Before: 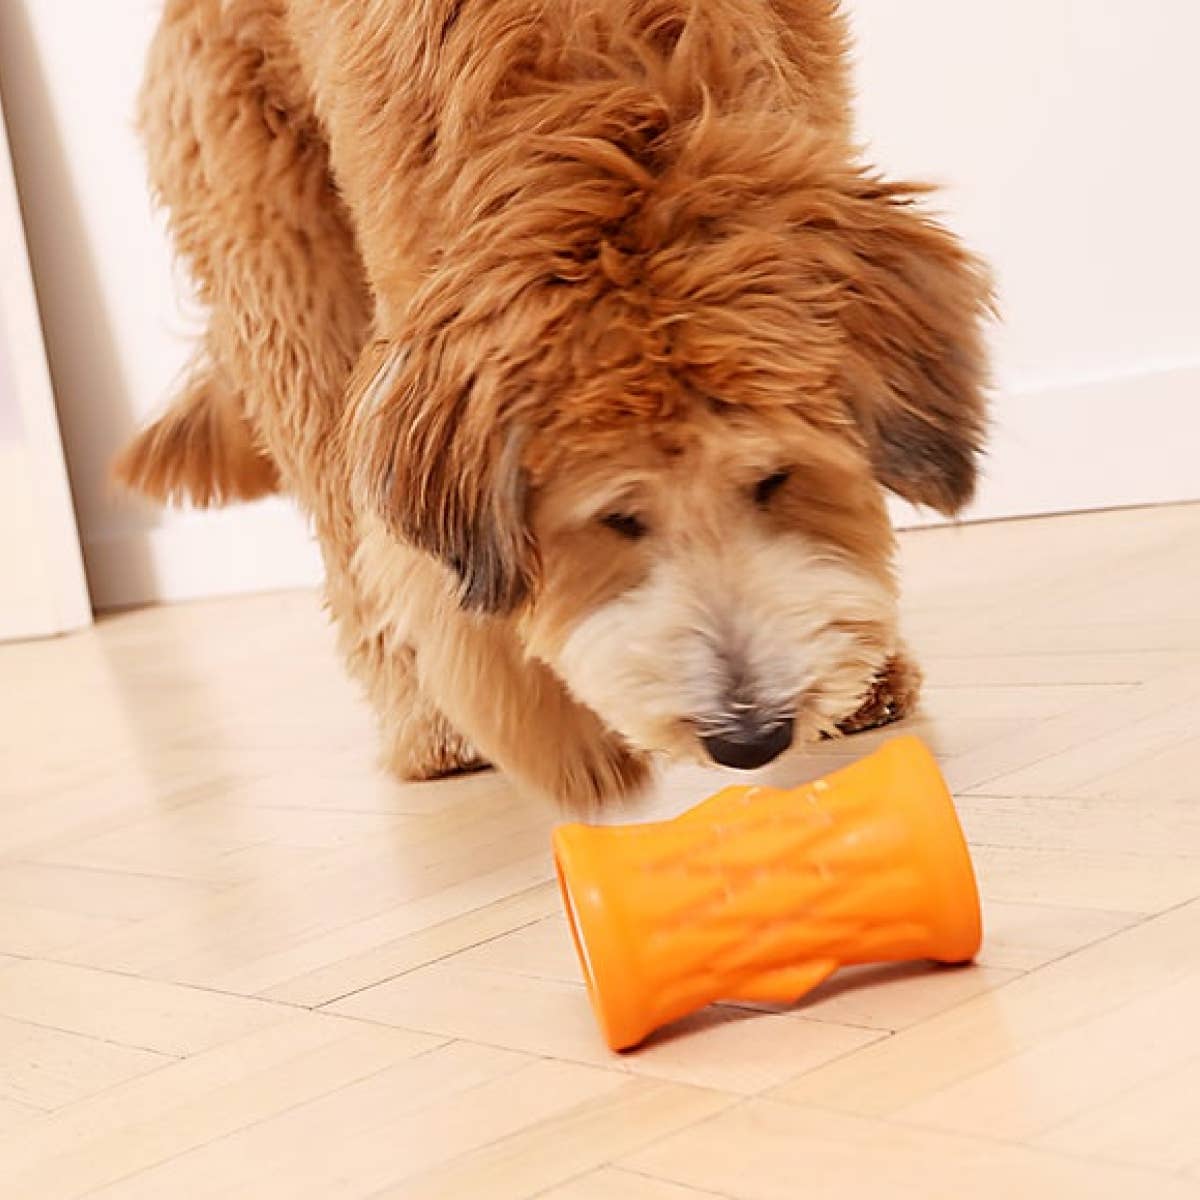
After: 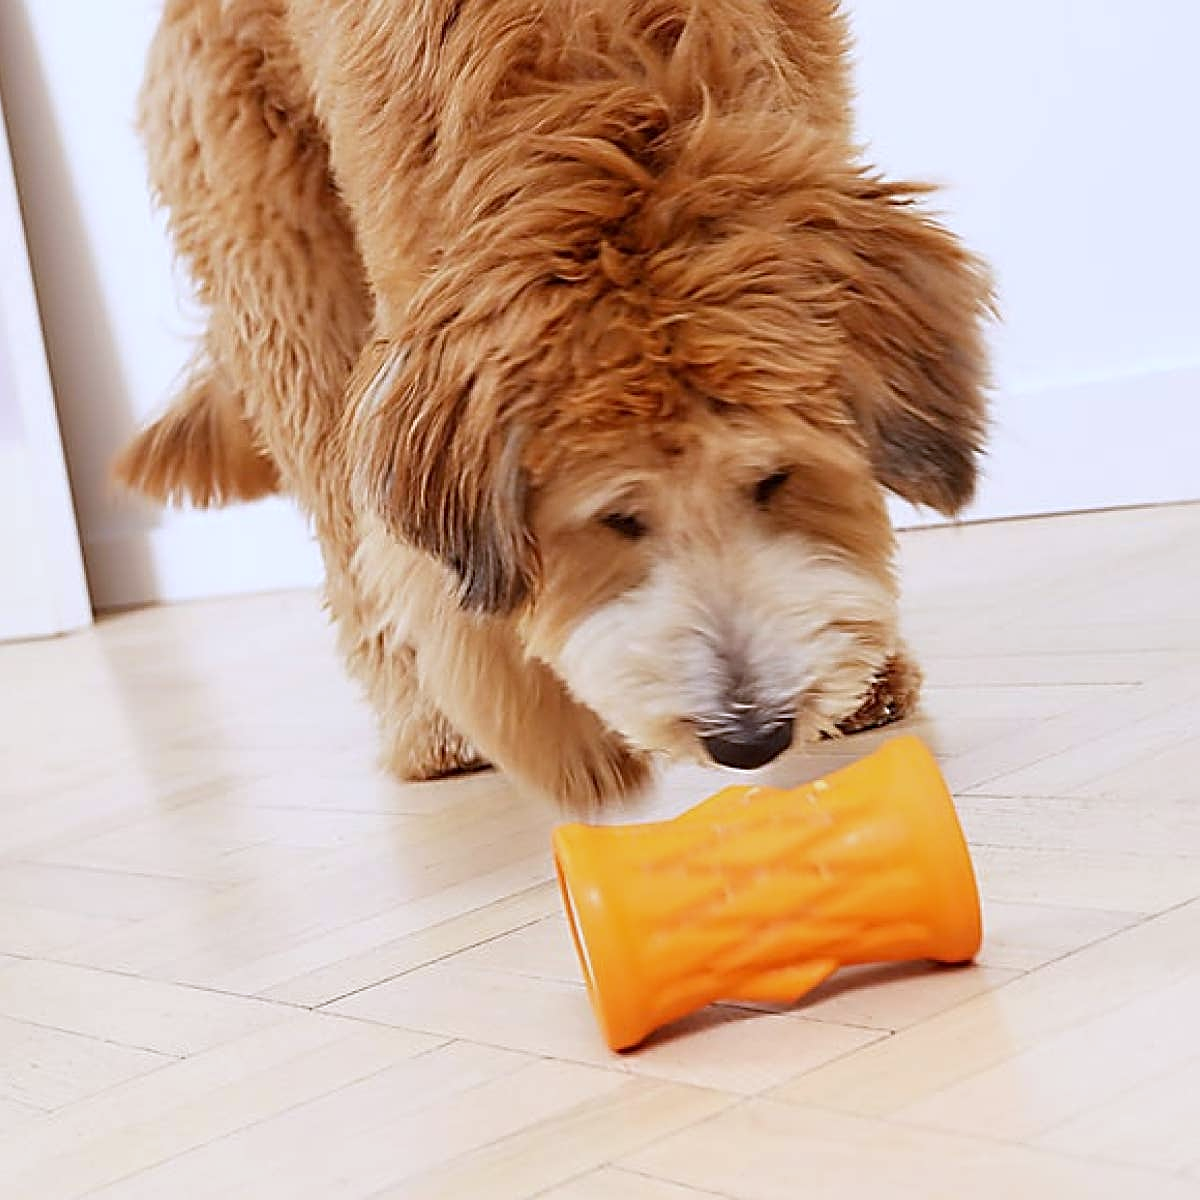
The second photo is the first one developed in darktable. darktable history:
white balance: red 0.931, blue 1.11
sharpen: on, module defaults
rgb levels: preserve colors max RGB
